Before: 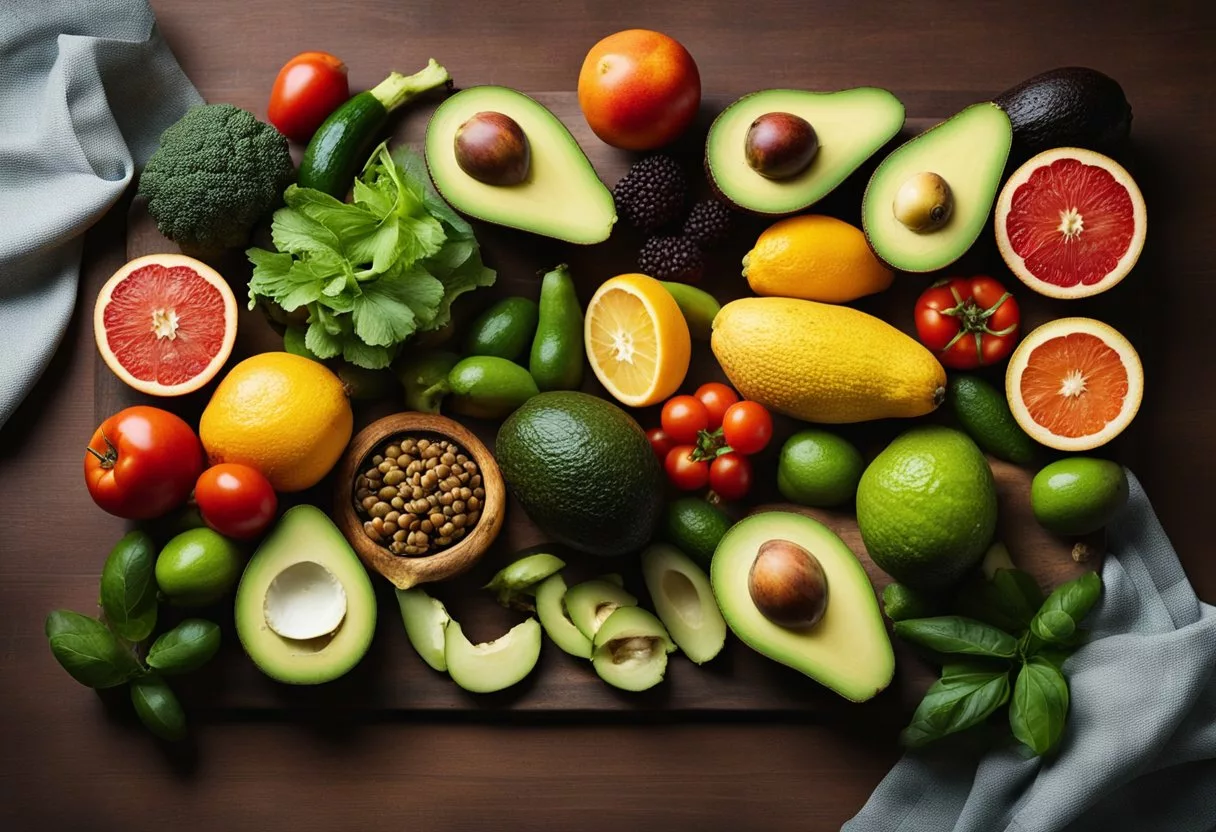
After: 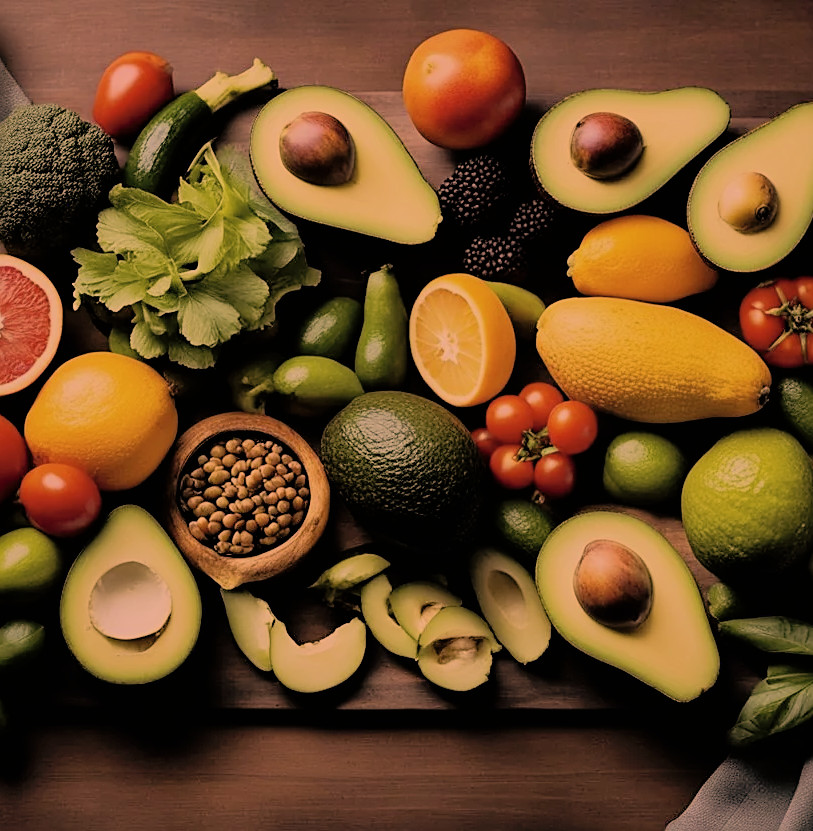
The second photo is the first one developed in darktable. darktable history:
shadows and highlights: on, module defaults
sharpen: on, module defaults
crop and rotate: left 14.473%, right 18.641%
filmic rgb: black relative exposure -6.14 EV, white relative exposure 6.97 EV, threshold 2.96 EV, hardness 2.27, color science v6 (2022), enable highlight reconstruction true
color correction: highlights a* 39.75, highlights b* 39.87, saturation 0.692
